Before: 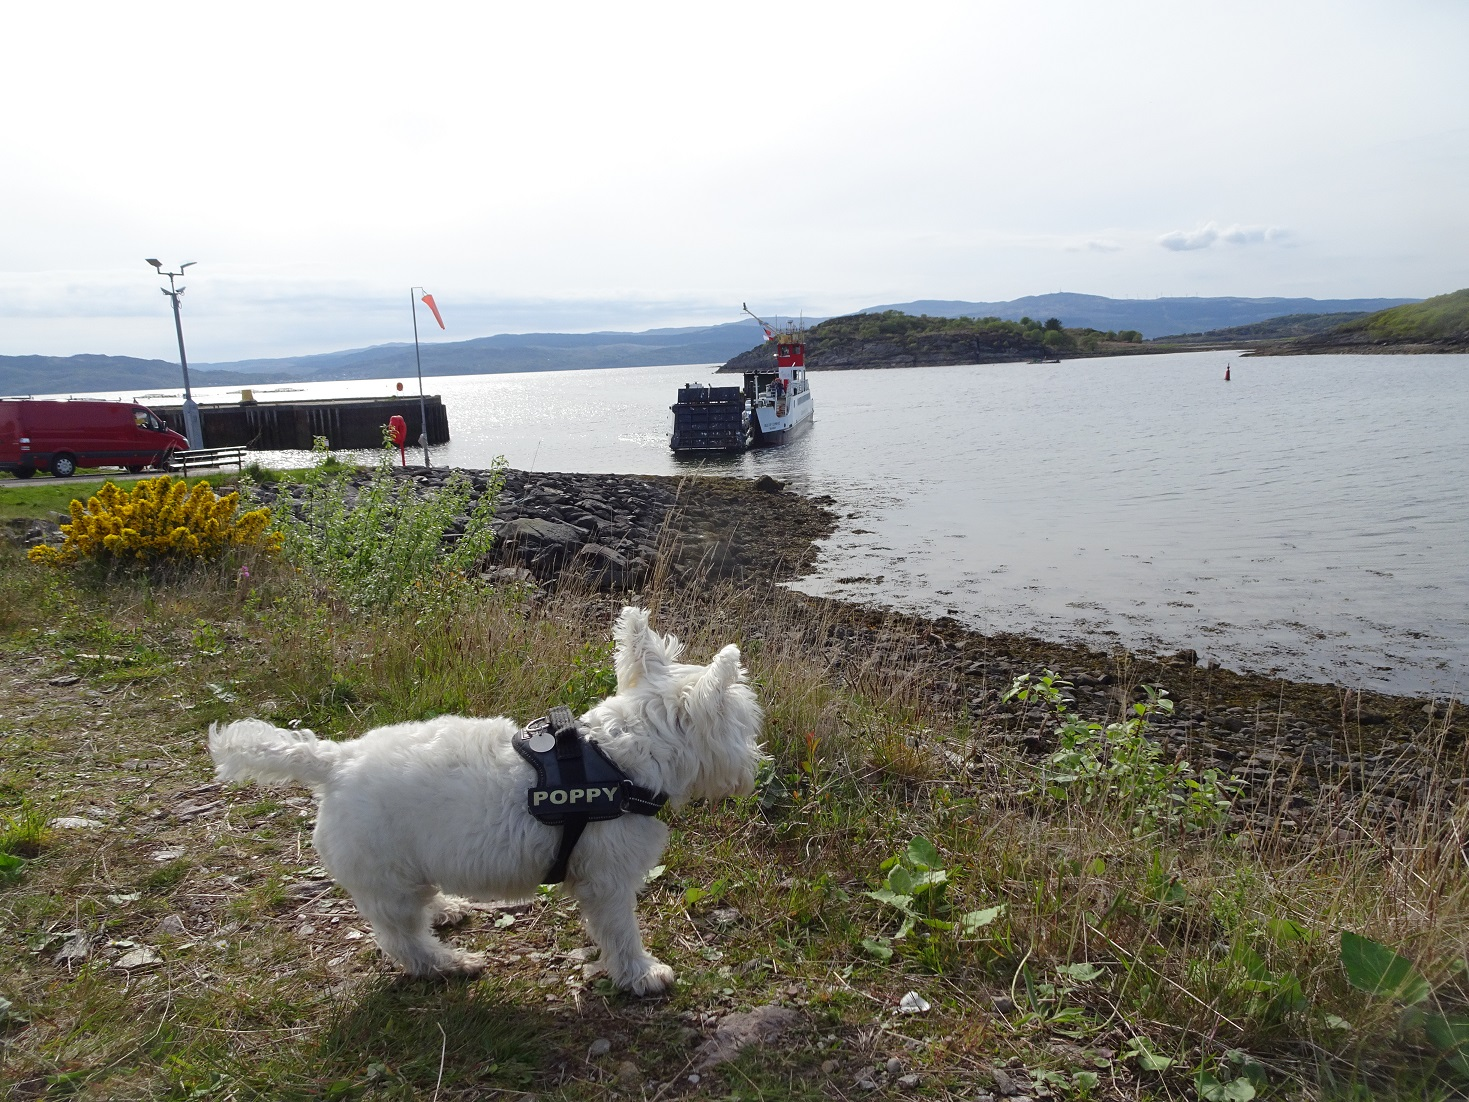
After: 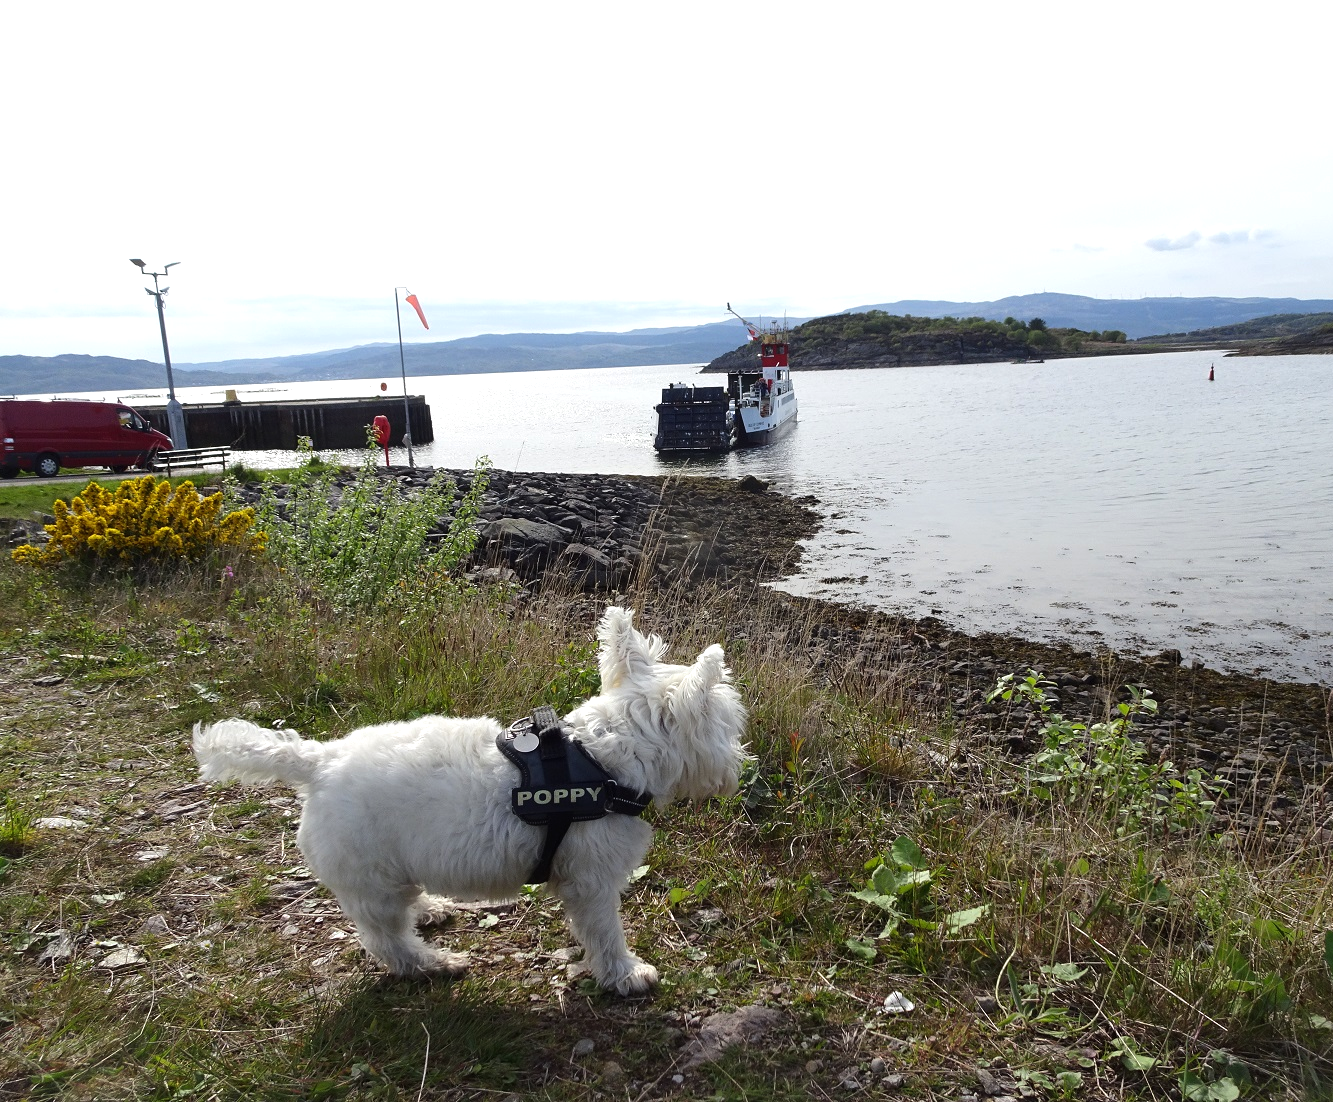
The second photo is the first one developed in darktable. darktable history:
crop and rotate: left 1.126%, right 8.119%
tone equalizer: -8 EV -0.394 EV, -7 EV -0.388 EV, -6 EV -0.367 EV, -5 EV -0.231 EV, -3 EV 0.252 EV, -2 EV 0.36 EV, -1 EV 0.398 EV, +0 EV 0.398 EV, edges refinement/feathering 500, mask exposure compensation -1.57 EV, preserve details no
